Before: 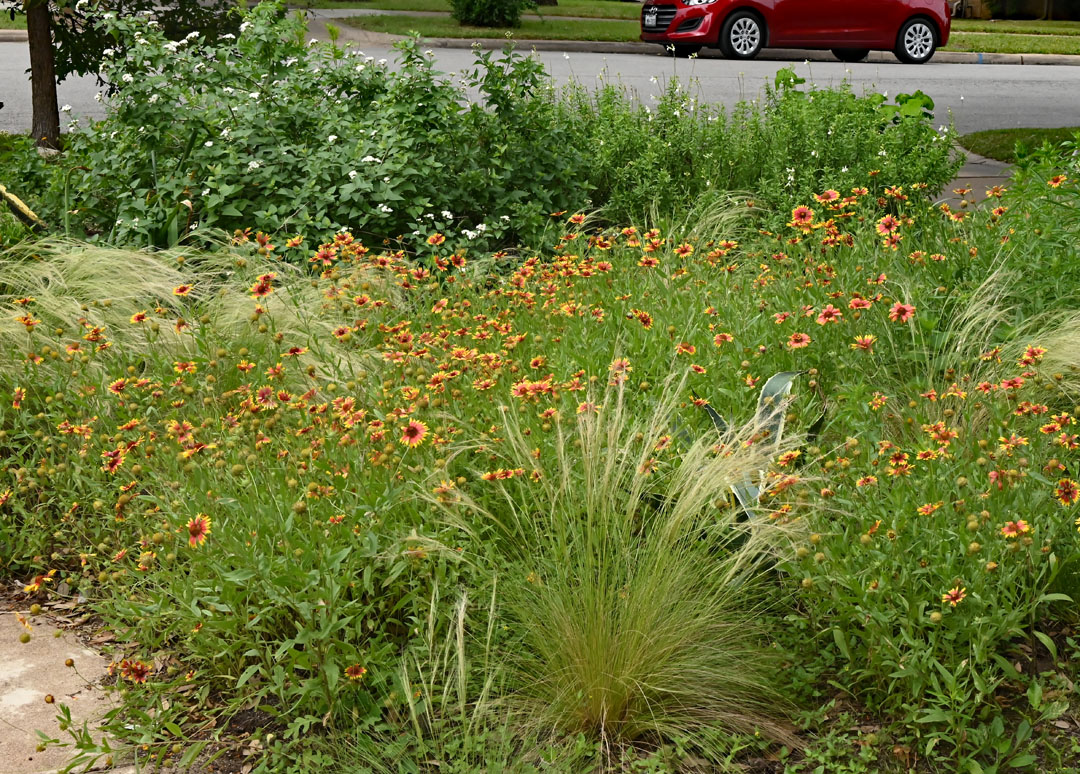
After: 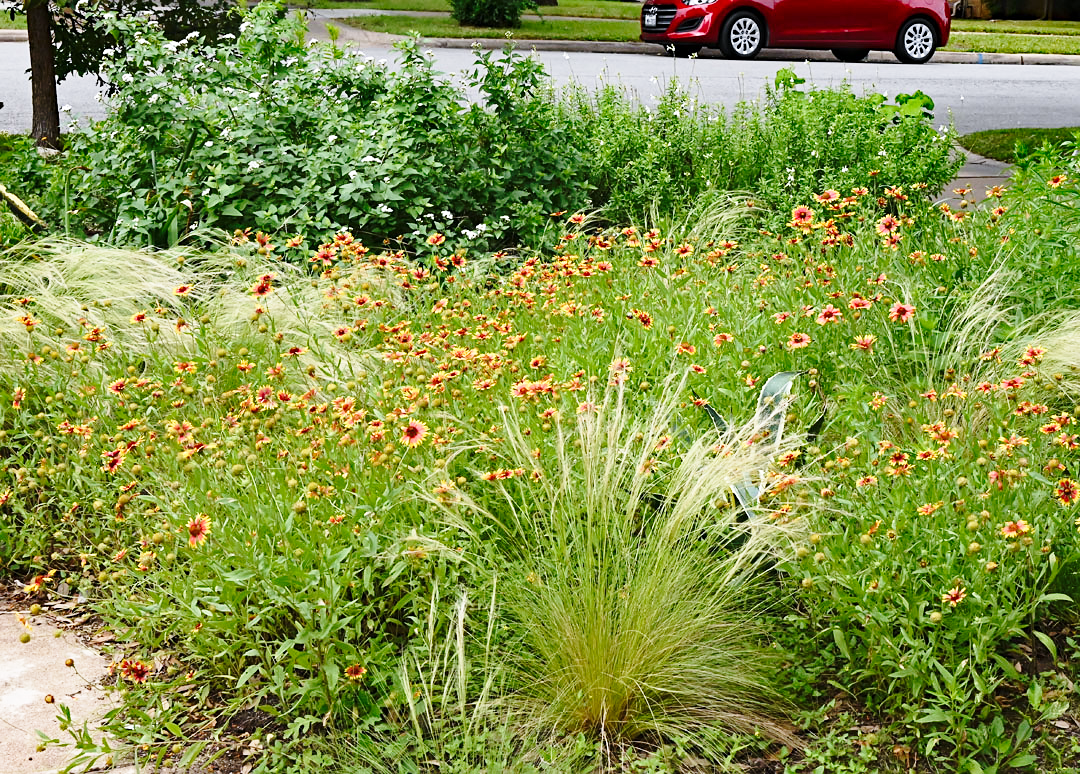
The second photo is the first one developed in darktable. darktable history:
sharpen: radius 1.325, amount 0.287, threshold 0.114
color calibration: illuminant as shot in camera, x 0.358, y 0.373, temperature 4628.91 K
base curve: curves: ch0 [(0, 0) (0.028, 0.03) (0.121, 0.232) (0.46, 0.748) (0.859, 0.968) (1, 1)], preserve colors none
